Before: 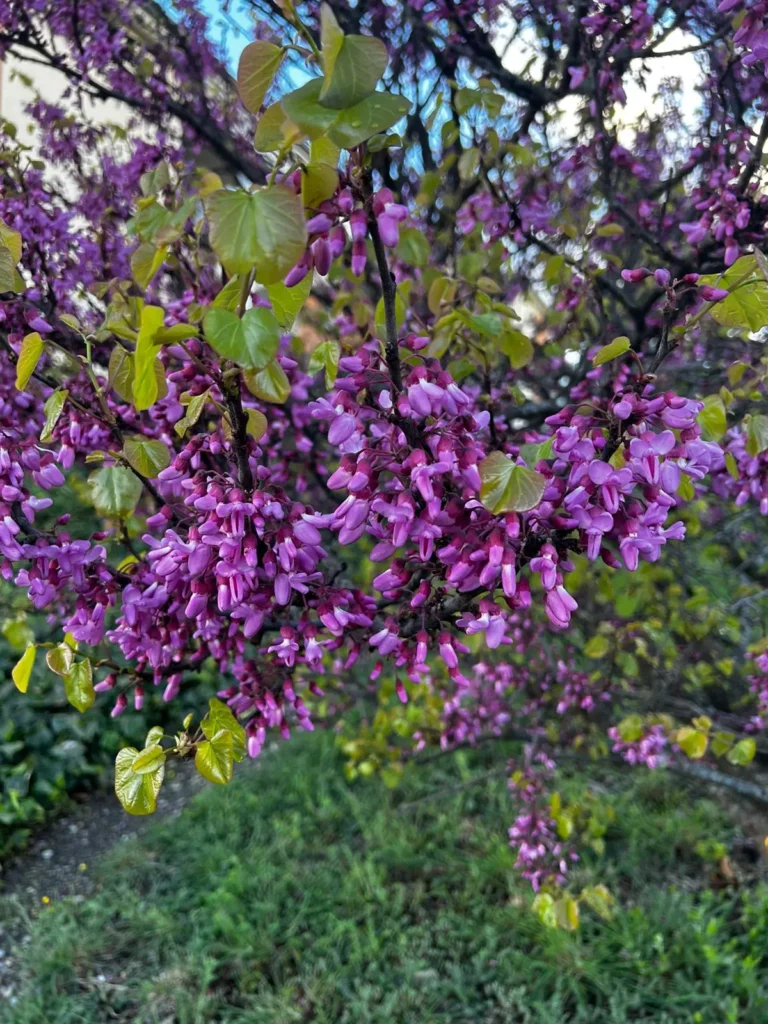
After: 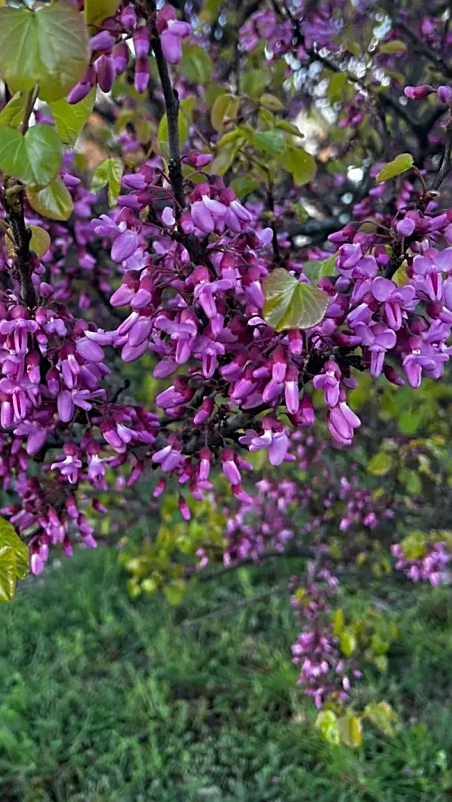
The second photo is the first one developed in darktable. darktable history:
crop and rotate: left 28.311%, top 17.923%, right 12.813%, bottom 3.686%
sharpen: on, module defaults
